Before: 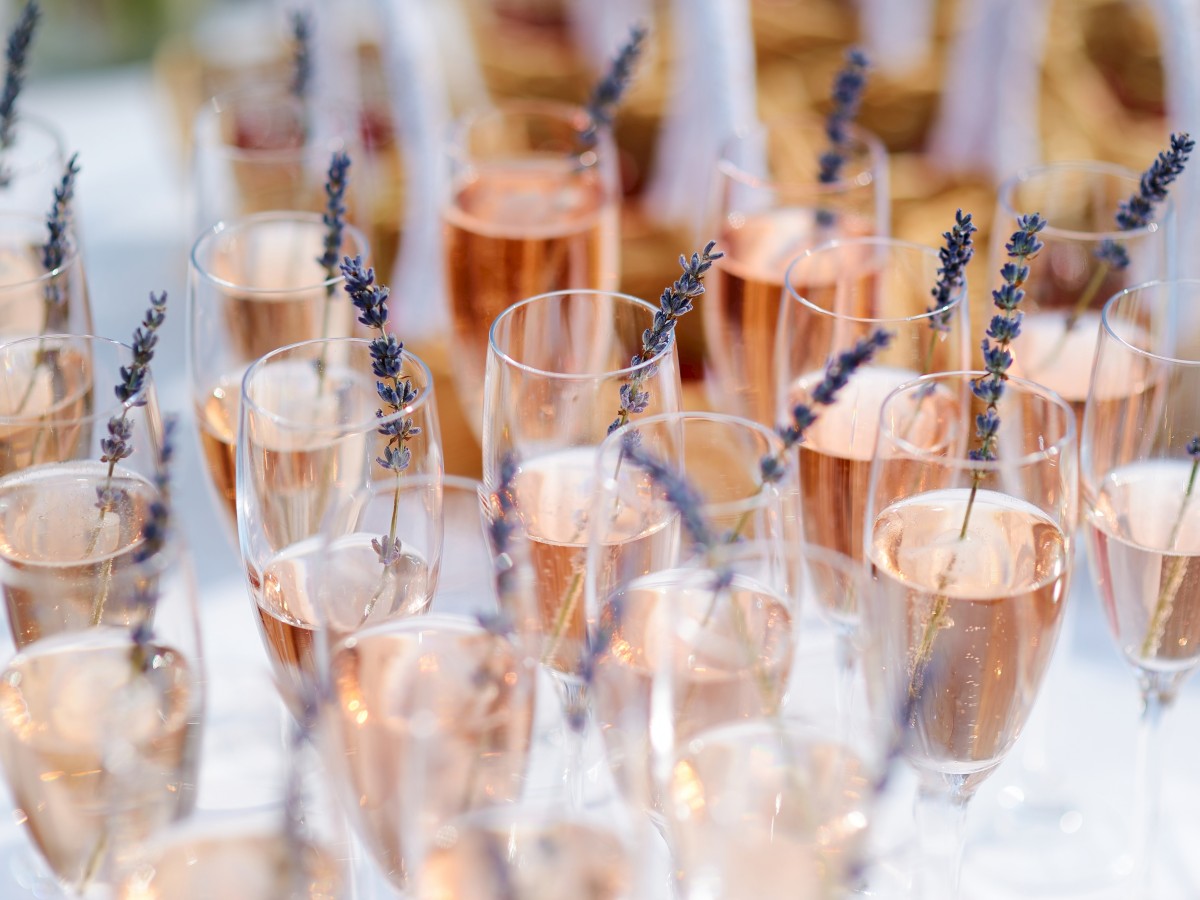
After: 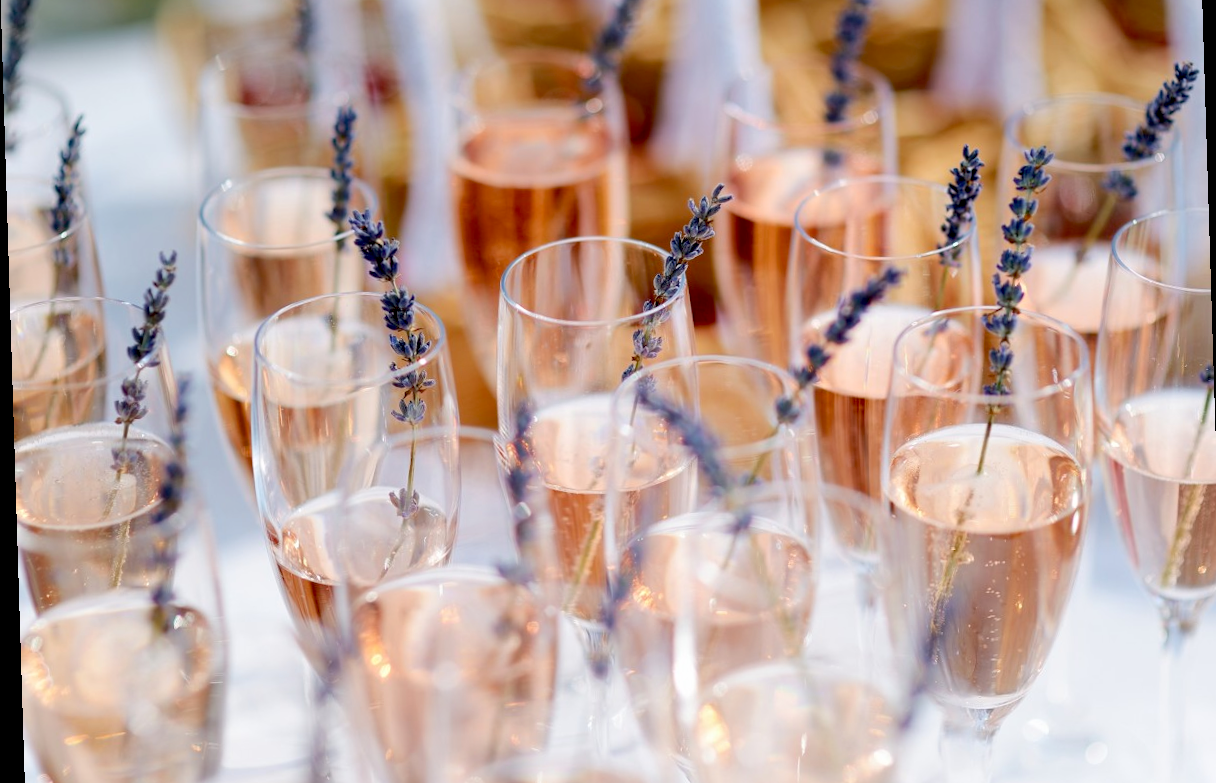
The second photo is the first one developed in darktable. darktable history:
base curve: preserve colors none
tone equalizer: on, module defaults
crop: top 7.625%, bottom 8.027%
exposure: black level correction 0.016, exposure -0.009 EV, compensate highlight preservation false
rotate and perspective: rotation -1.77°, lens shift (horizontal) 0.004, automatic cropping off
